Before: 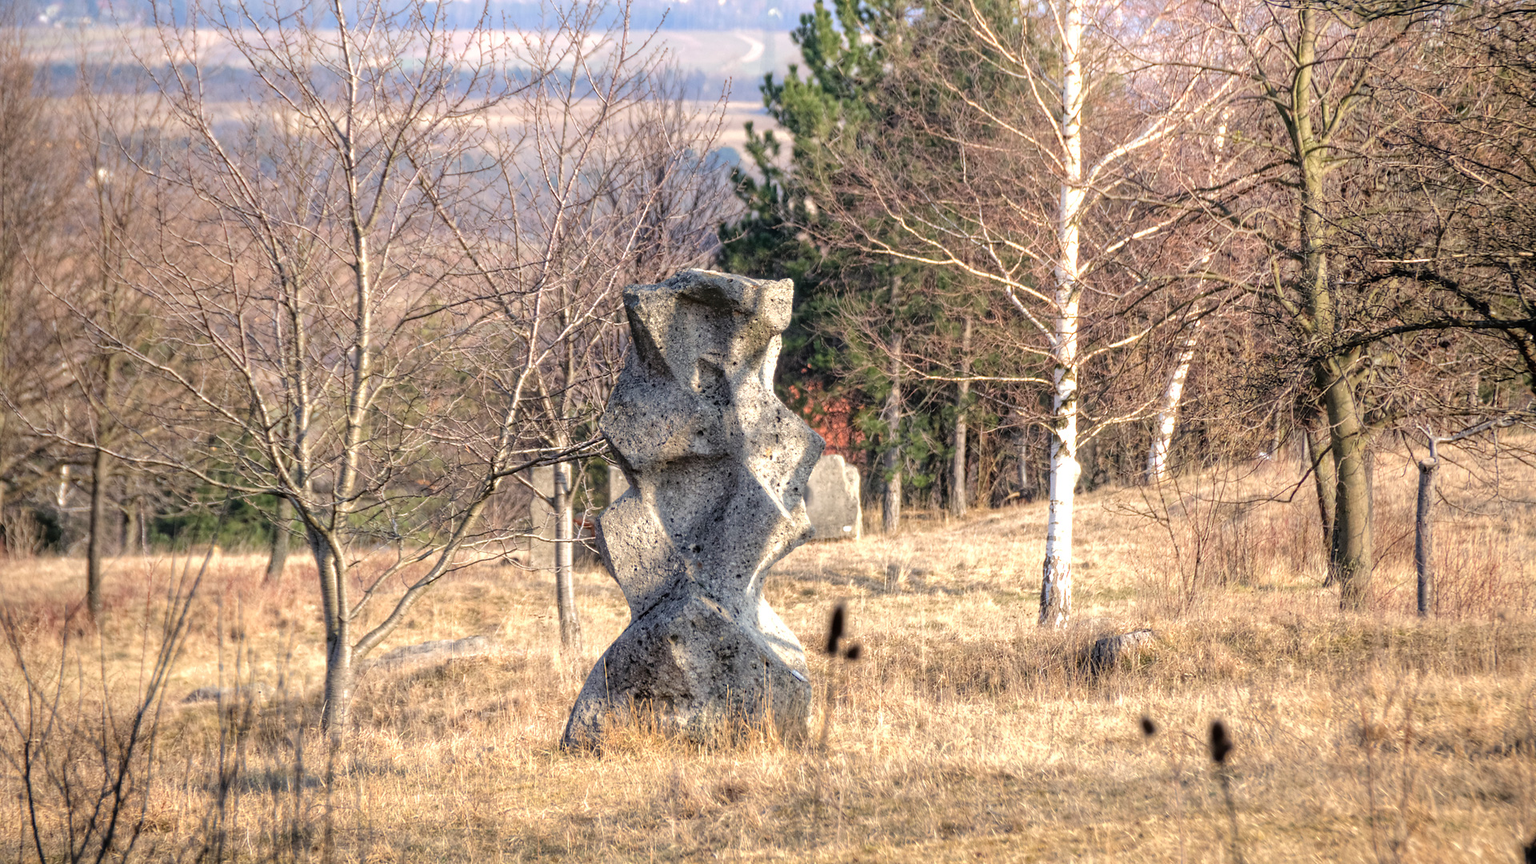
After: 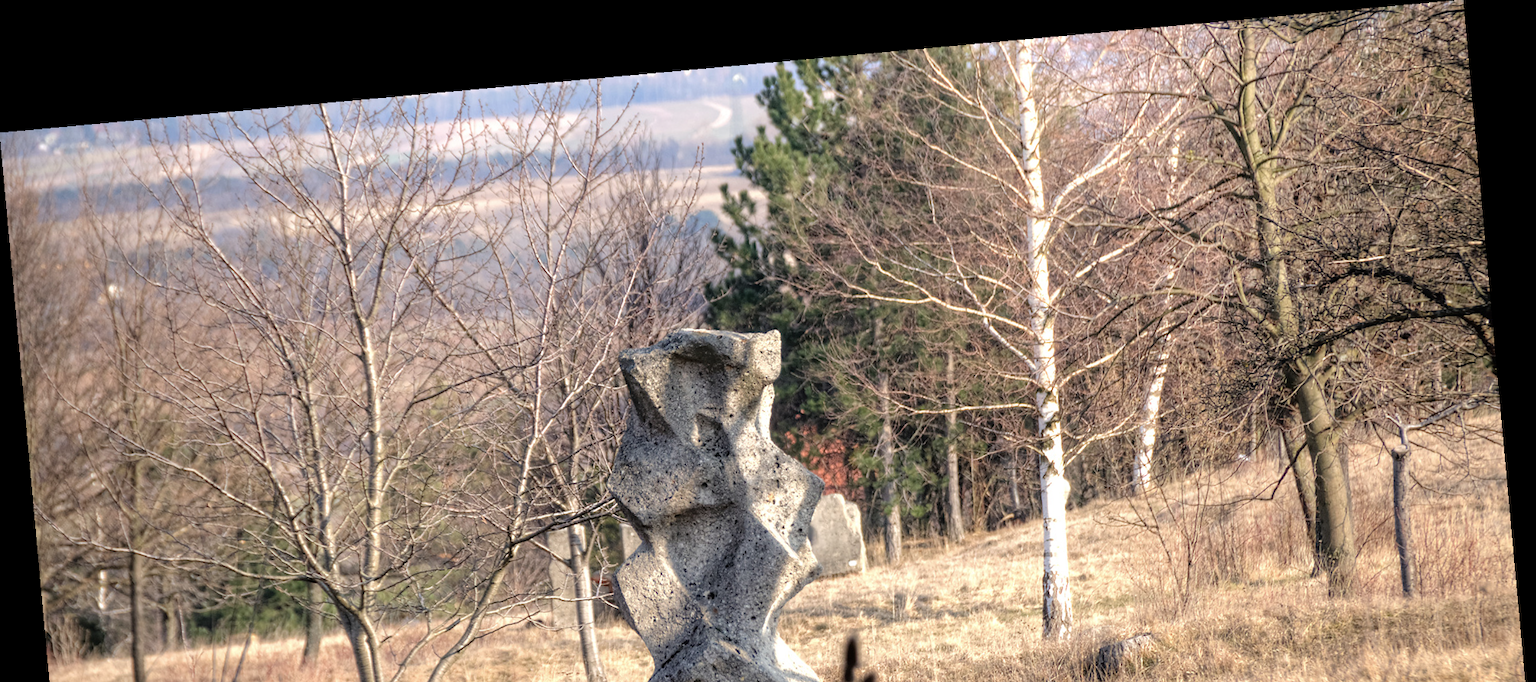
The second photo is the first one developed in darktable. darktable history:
crop: bottom 28.576%
color correction: saturation 0.85
rotate and perspective: rotation -5.2°, automatic cropping off
